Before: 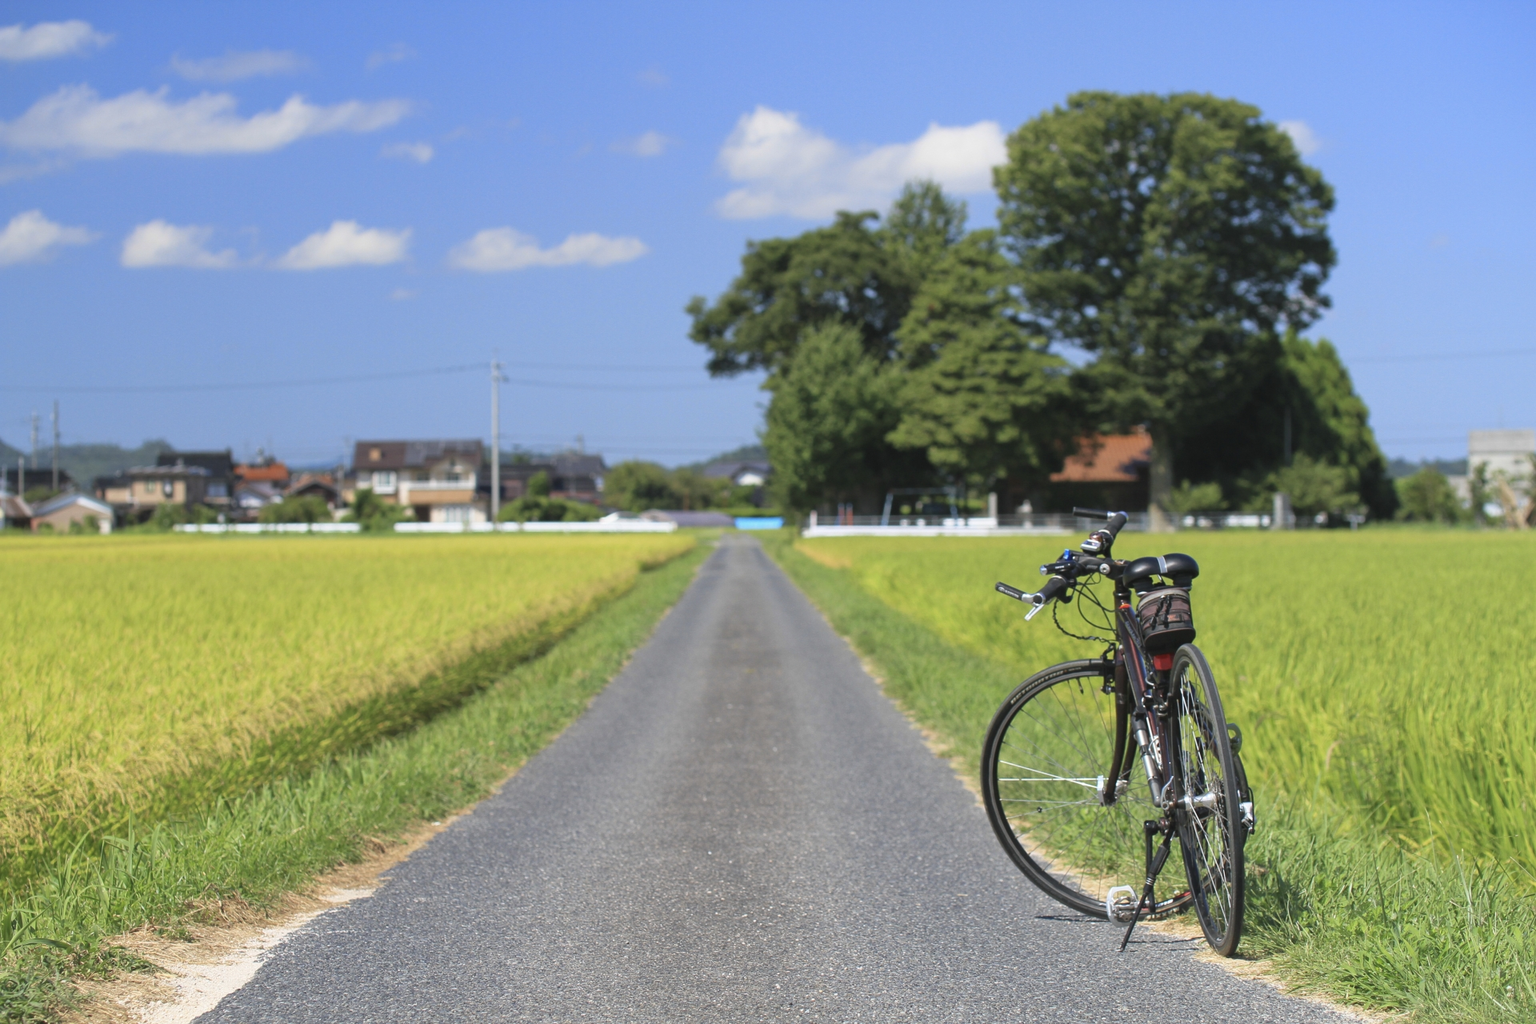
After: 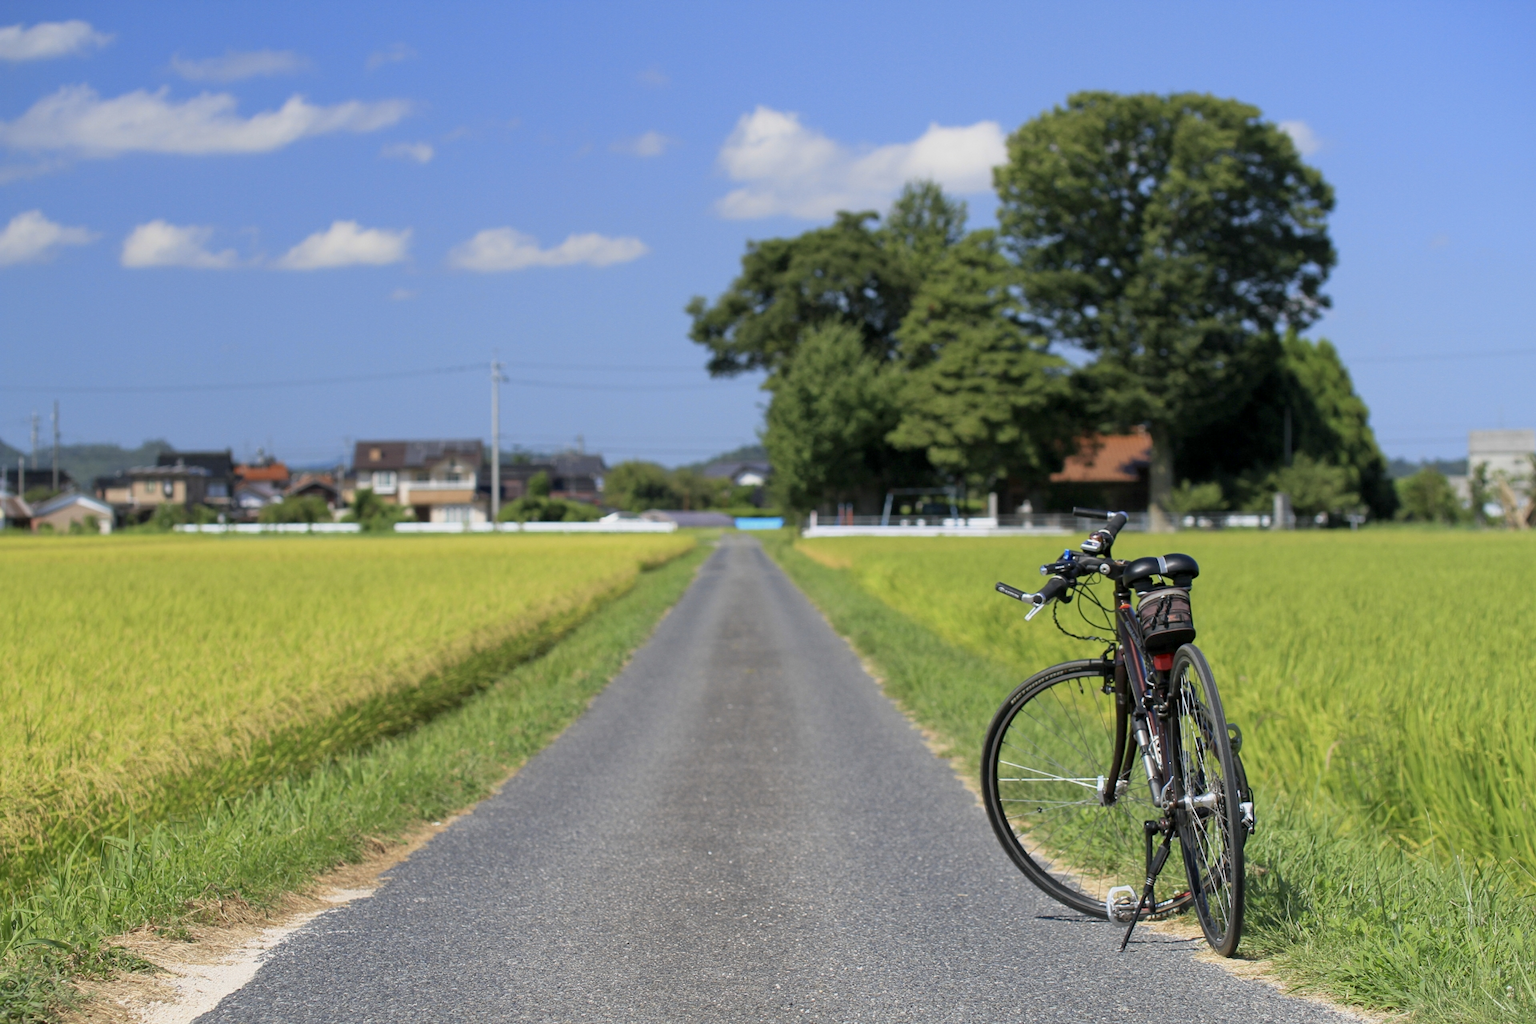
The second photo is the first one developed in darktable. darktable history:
exposure: black level correction 0.009, exposure -0.158 EV, compensate highlight preservation false
